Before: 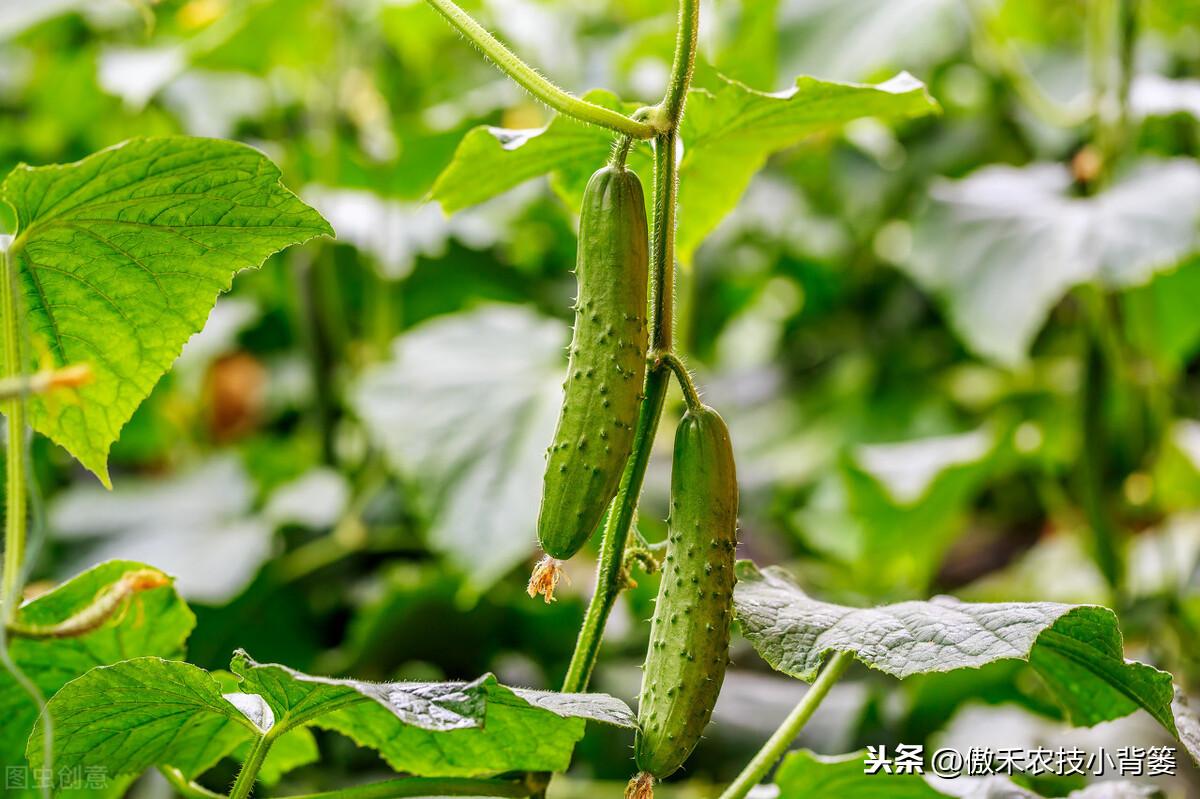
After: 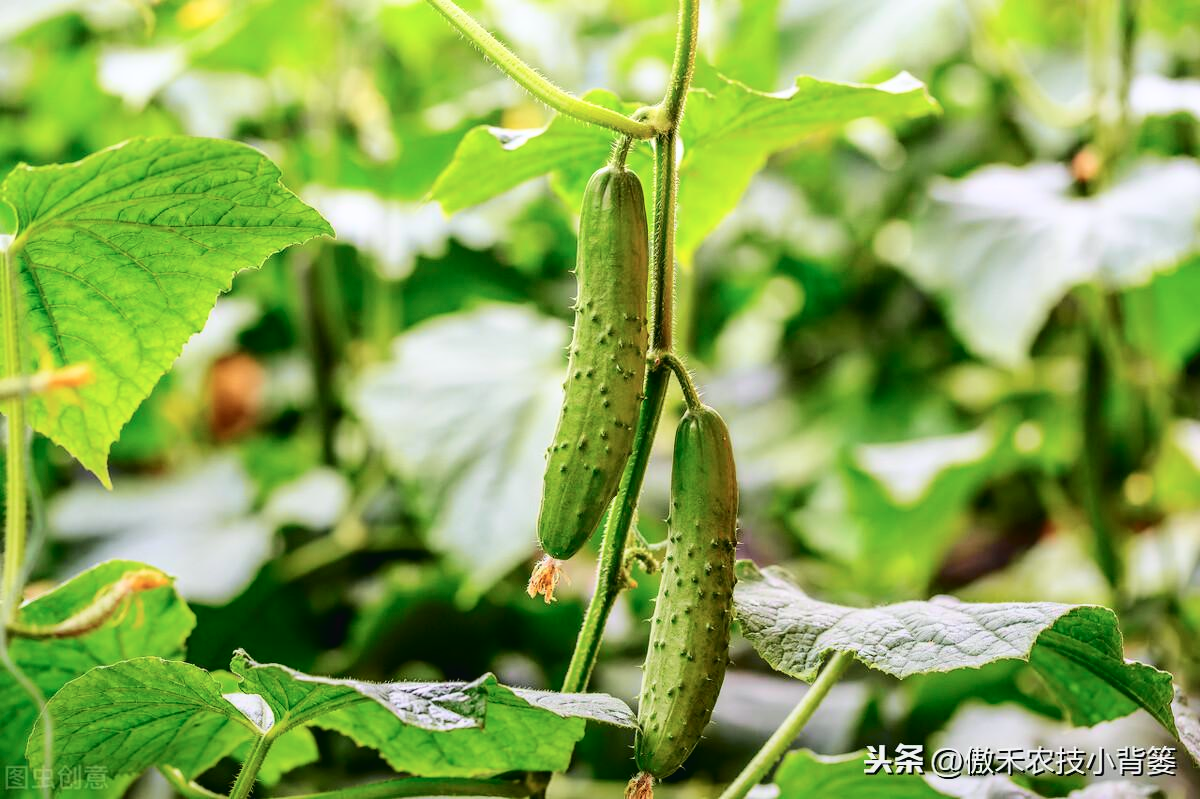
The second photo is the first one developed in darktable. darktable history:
tone curve: curves: ch0 [(0, 0.023) (0.087, 0.065) (0.184, 0.168) (0.45, 0.54) (0.57, 0.683) (0.722, 0.825) (0.877, 0.948) (1, 1)]; ch1 [(0, 0) (0.388, 0.369) (0.44, 0.44) (0.489, 0.481) (0.534, 0.551) (0.657, 0.659) (1, 1)]; ch2 [(0, 0) (0.353, 0.317) (0.408, 0.427) (0.472, 0.46) (0.5, 0.496) (0.537, 0.539) (0.576, 0.592) (0.625, 0.631) (1, 1)], color space Lab, independent channels, preserve colors none
graduated density: rotation -180°, offset 24.95
